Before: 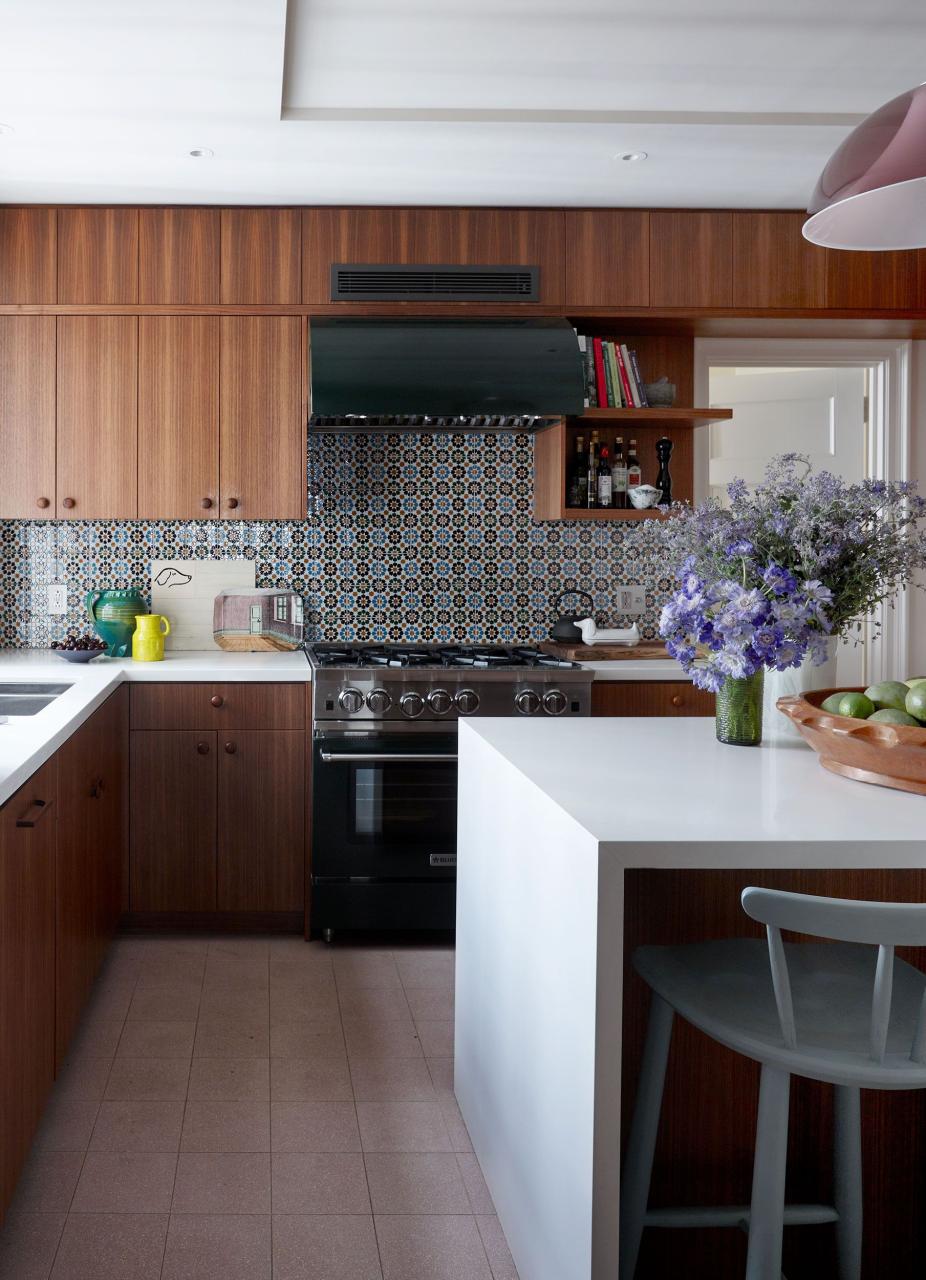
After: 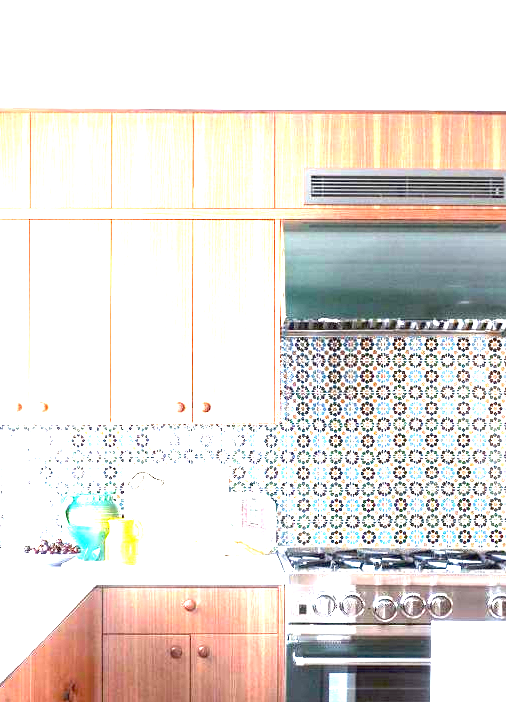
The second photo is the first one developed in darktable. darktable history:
crop and rotate: left 3.047%, top 7.509%, right 42.236%, bottom 37.598%
exposure: black level correction 0, exposure 4 EV, compensate exposure bias true, compensate highlight preservation false
